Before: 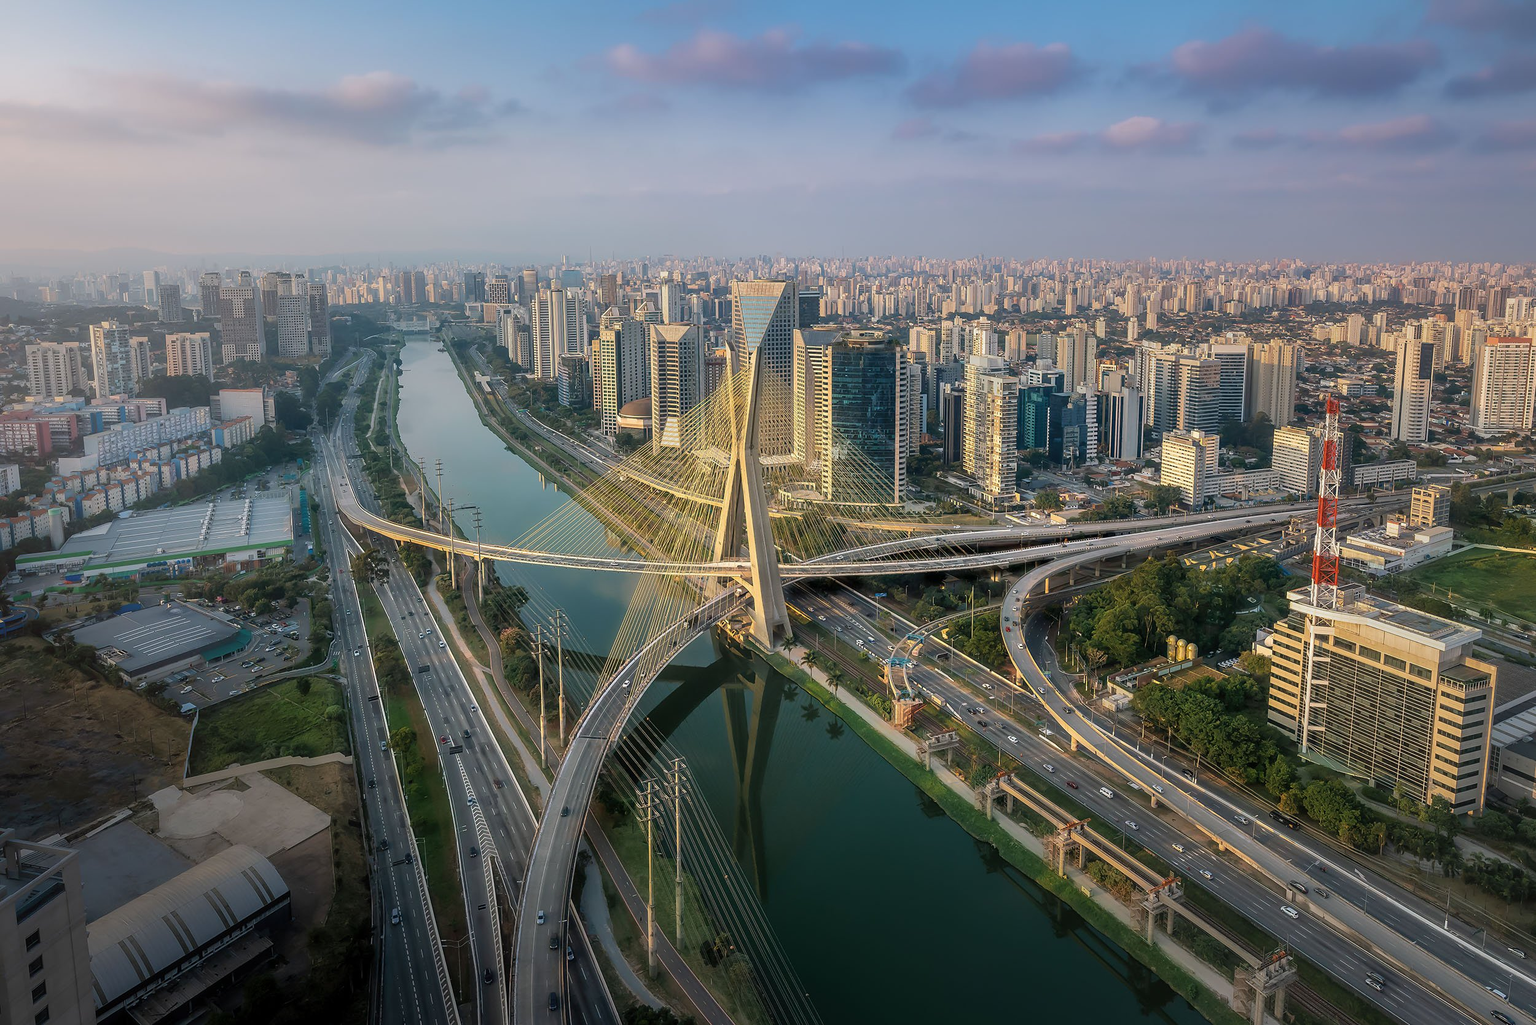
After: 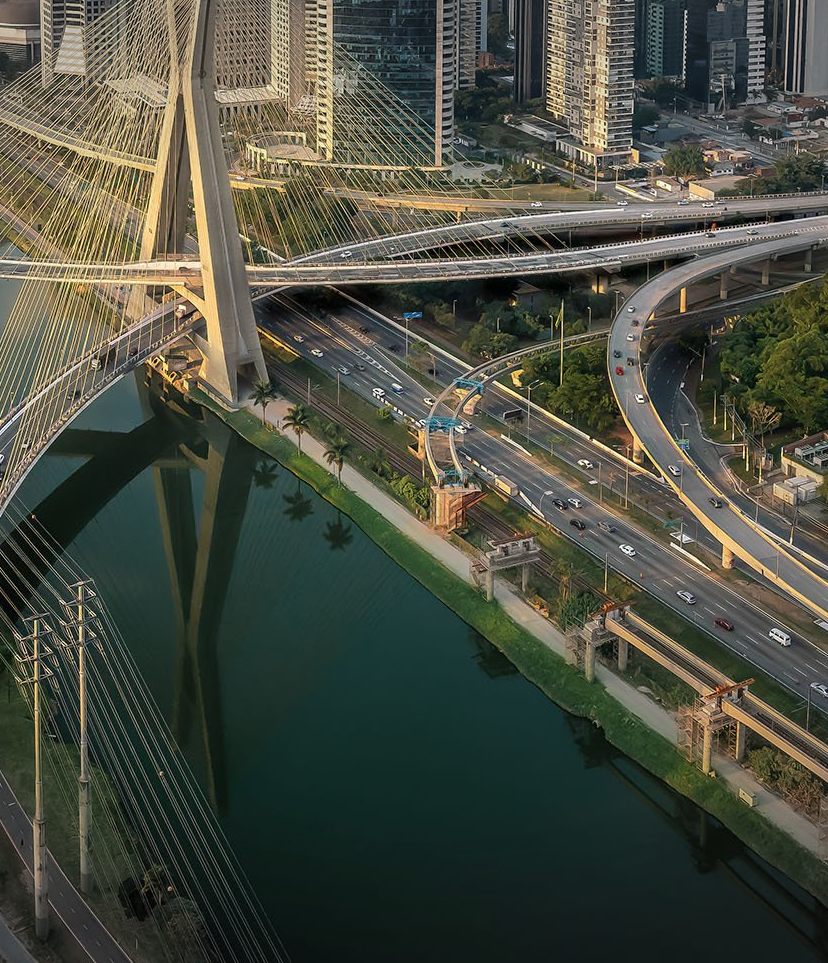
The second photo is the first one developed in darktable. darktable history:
crop: left 40.878%, top 39.176%, right 25.993%, bottom 3.081%
vignetting: fall-off start 100%, brightness -0.282, width/height ratio 1.31
